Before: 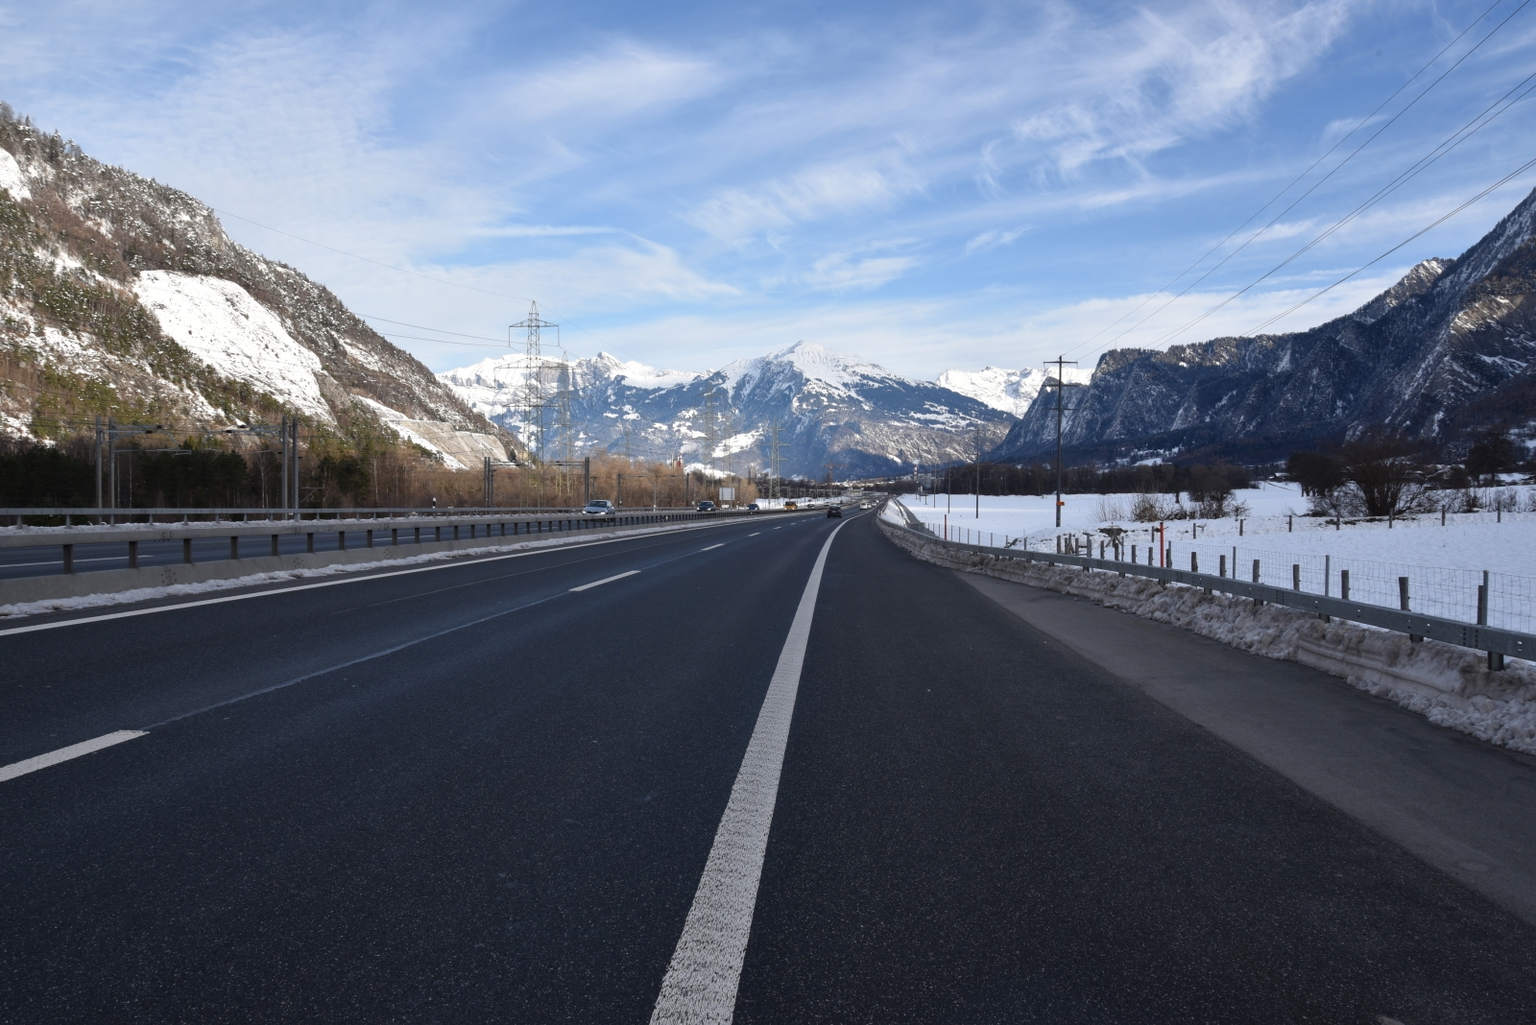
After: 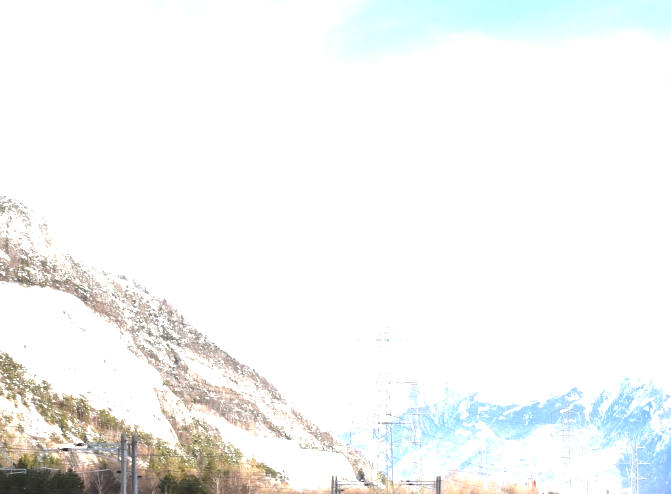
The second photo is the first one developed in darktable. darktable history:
exposure: black level correction 0, exposure 2 EV, compensate highlight preservation false
crop and rotate: left 10.817%, top 0.062%, right 47.194%, bottom 53.626%
